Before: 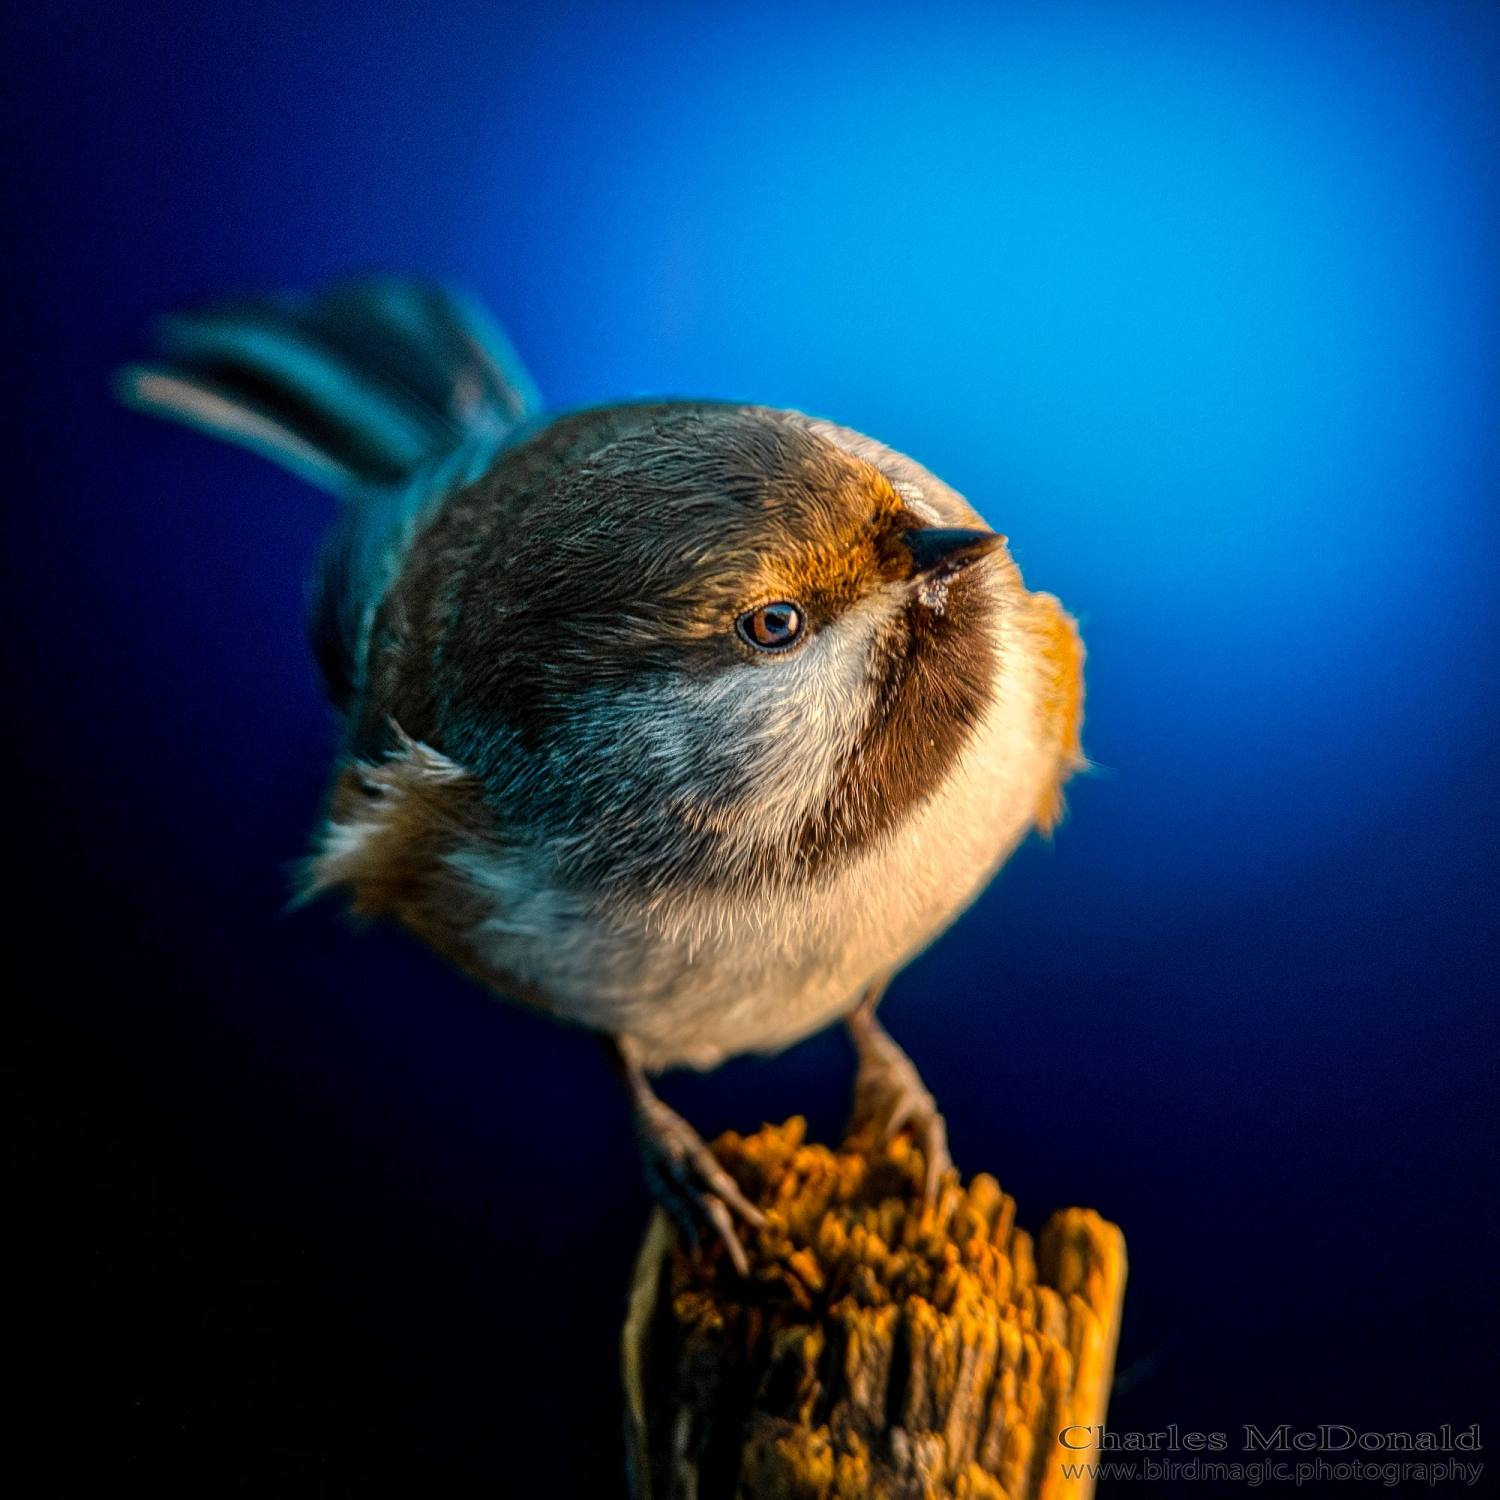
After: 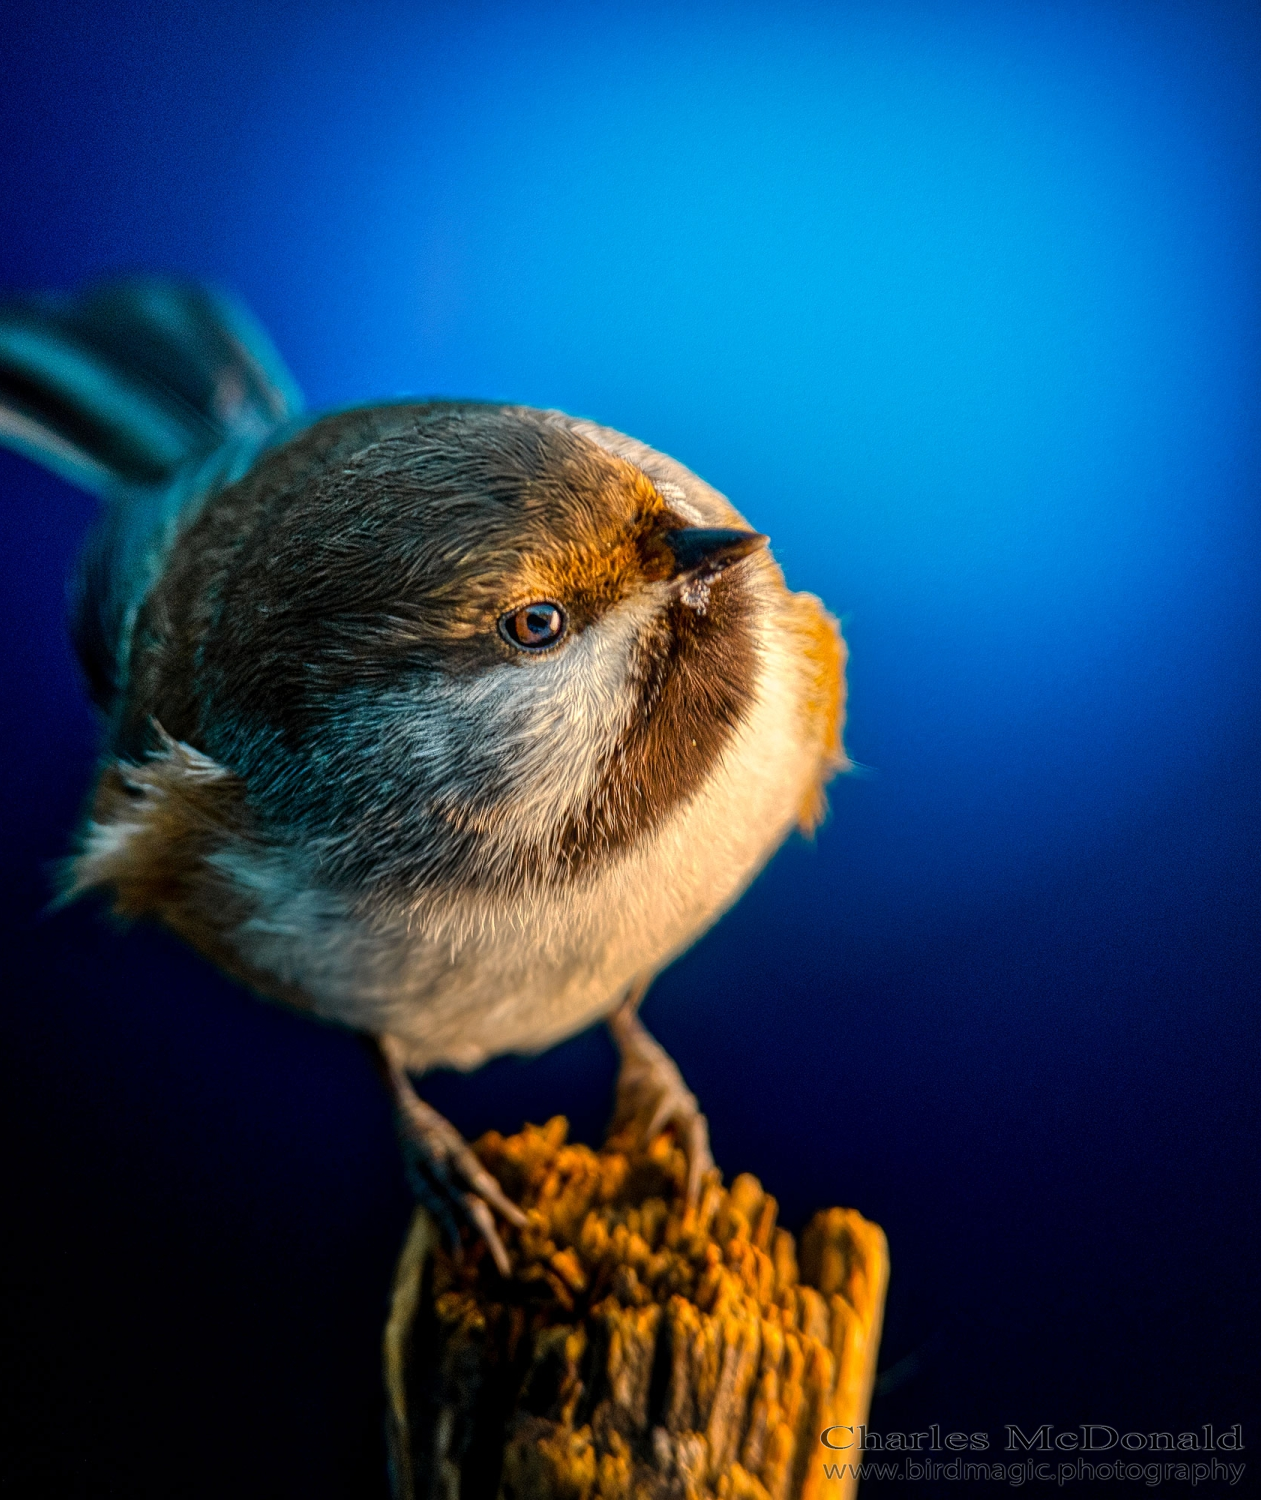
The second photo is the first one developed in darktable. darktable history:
crop: left 15.872%
